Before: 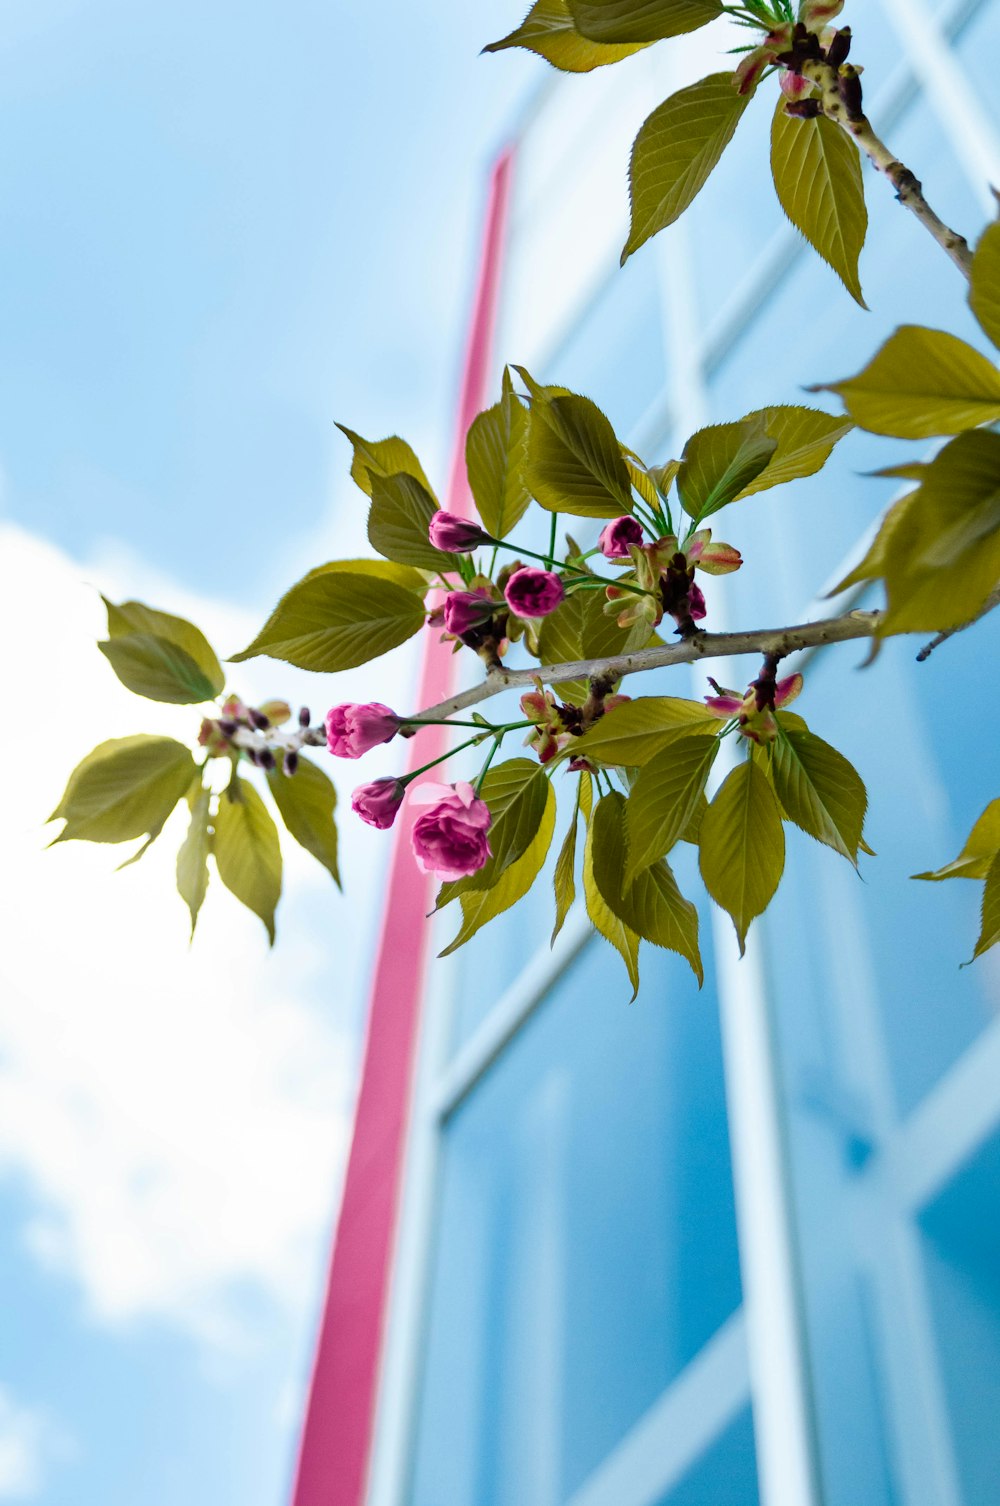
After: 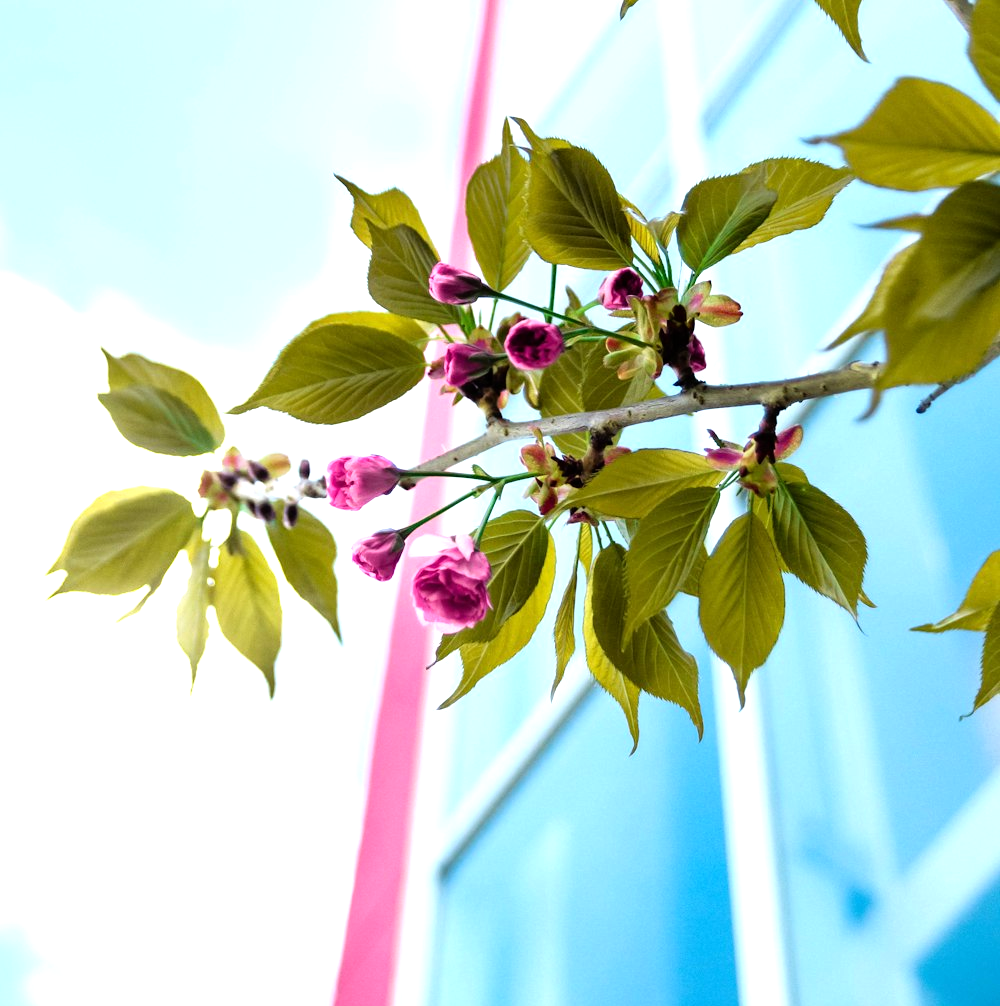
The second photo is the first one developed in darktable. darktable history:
tone equalizer: -8 EV -0.778 EV, -7 EV -0.669 EV, -6 EV -0.576 EV, -5 EV -0.361 EV, -3 EV 0.39 EV, -2 EV 0.6 EV, -1 EV 0.687 EV, +0 EV 0.734 EV
crop: top 16.483%, bottom 16.693%
